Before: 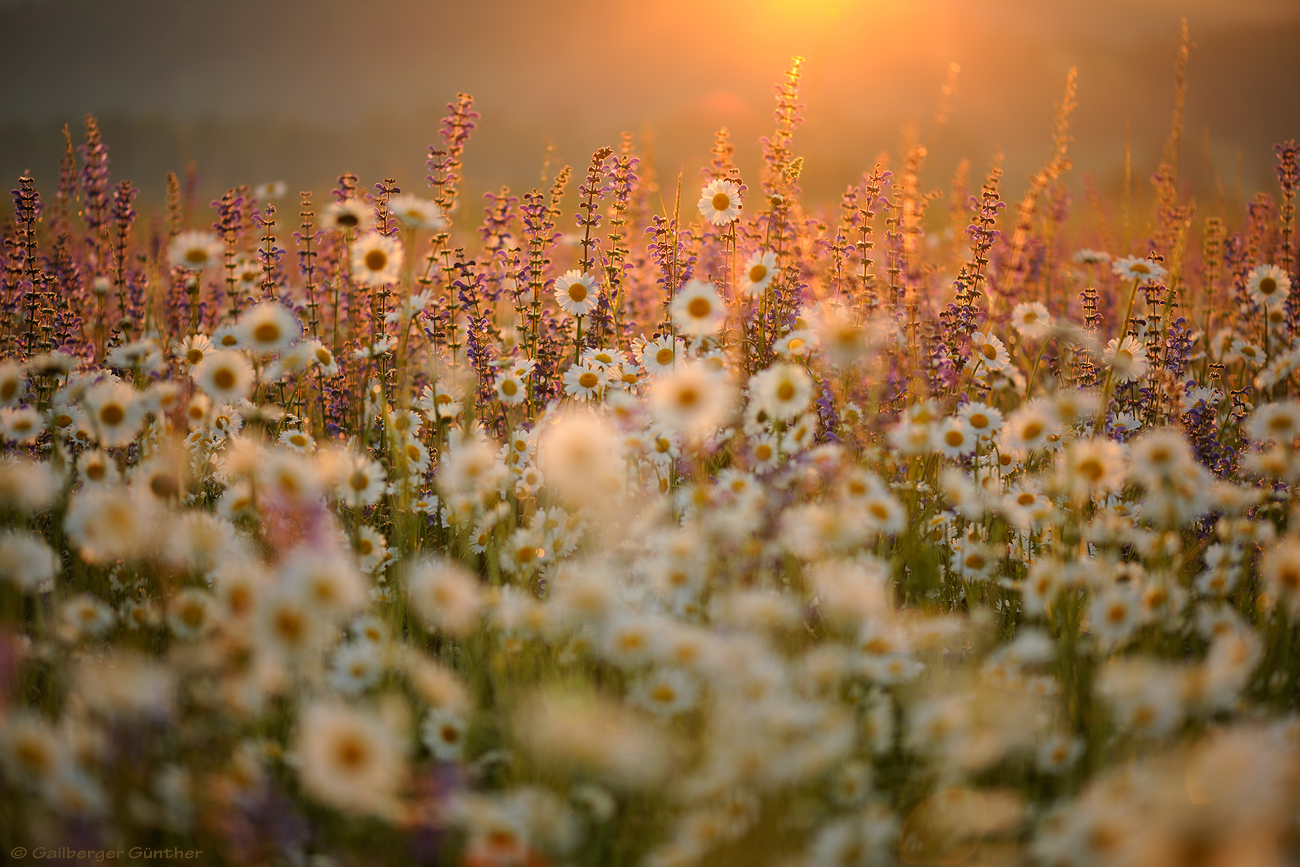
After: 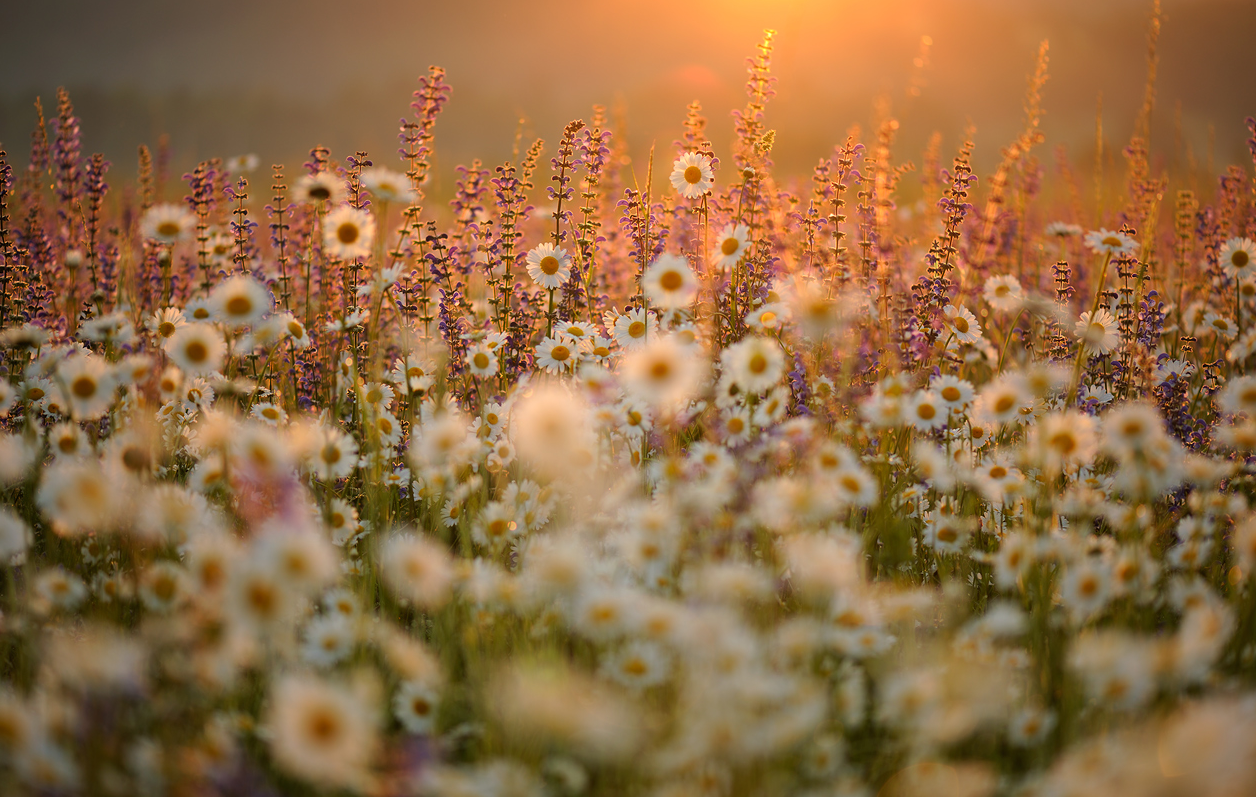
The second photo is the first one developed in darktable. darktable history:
crop: left 2.211%, top 3.176%, right 1.11%, bottom 4.85%
